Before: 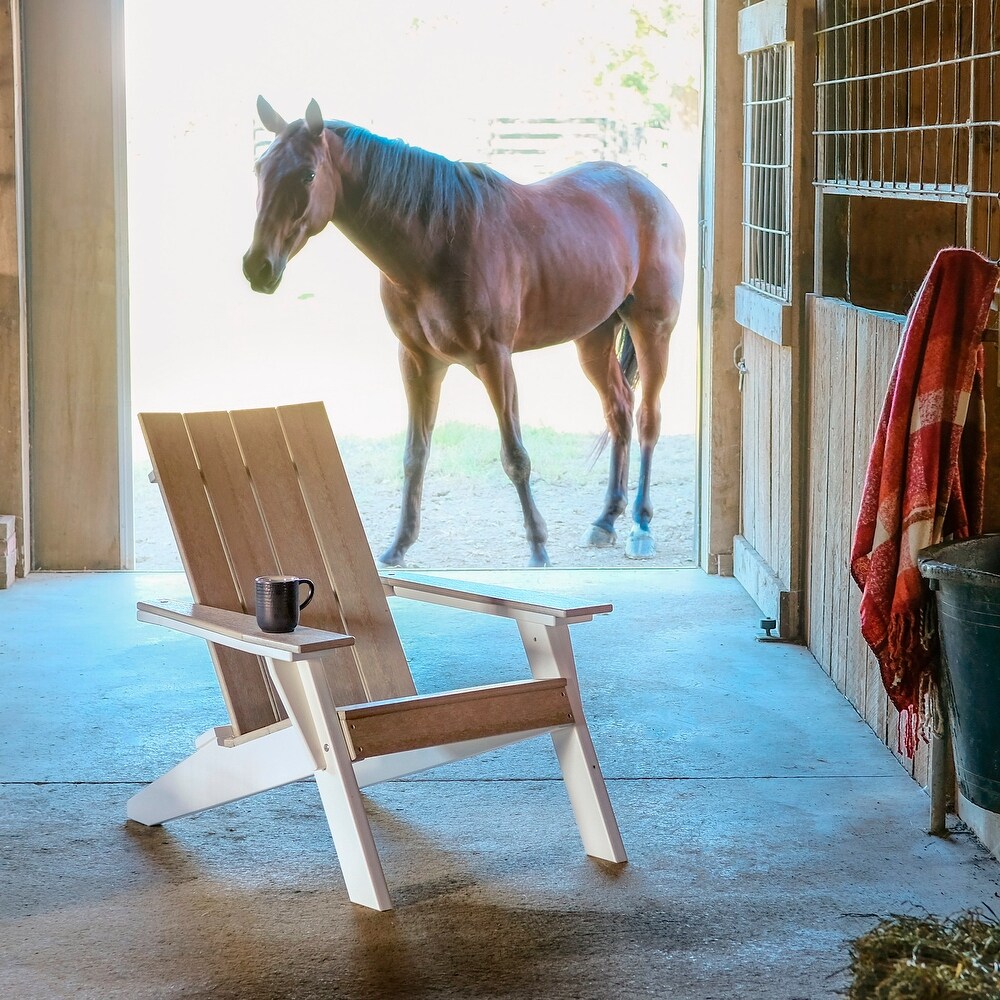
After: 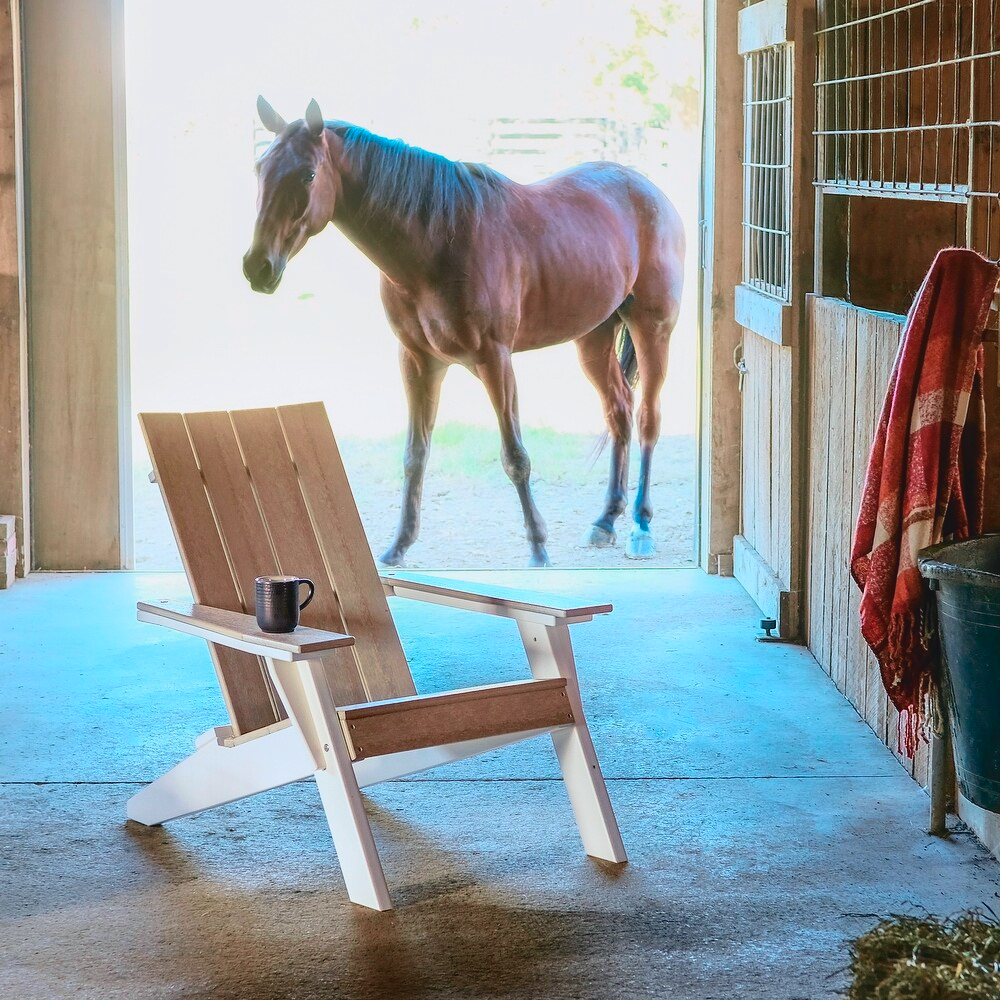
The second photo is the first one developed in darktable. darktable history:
tone curve: curves: ch0 [(0, 0.045) (0.155, 0.169) (0.46, 0.466) (0.751, 0.788) (1, 0.961)]; ch1 [(0, 0) (0.43, 0.408) (0.472, 0.469) (0.505, 0.503) (0.553, 0.563) (0.592, 0.581) (0.631, 0.625) (1, 1)]; ch2 [(0, 0) (0.505, 0.495) (0.55, 0.557) (0.583, 0.573) (1, 1)], color space Lab, independent channels, preserve colors none
